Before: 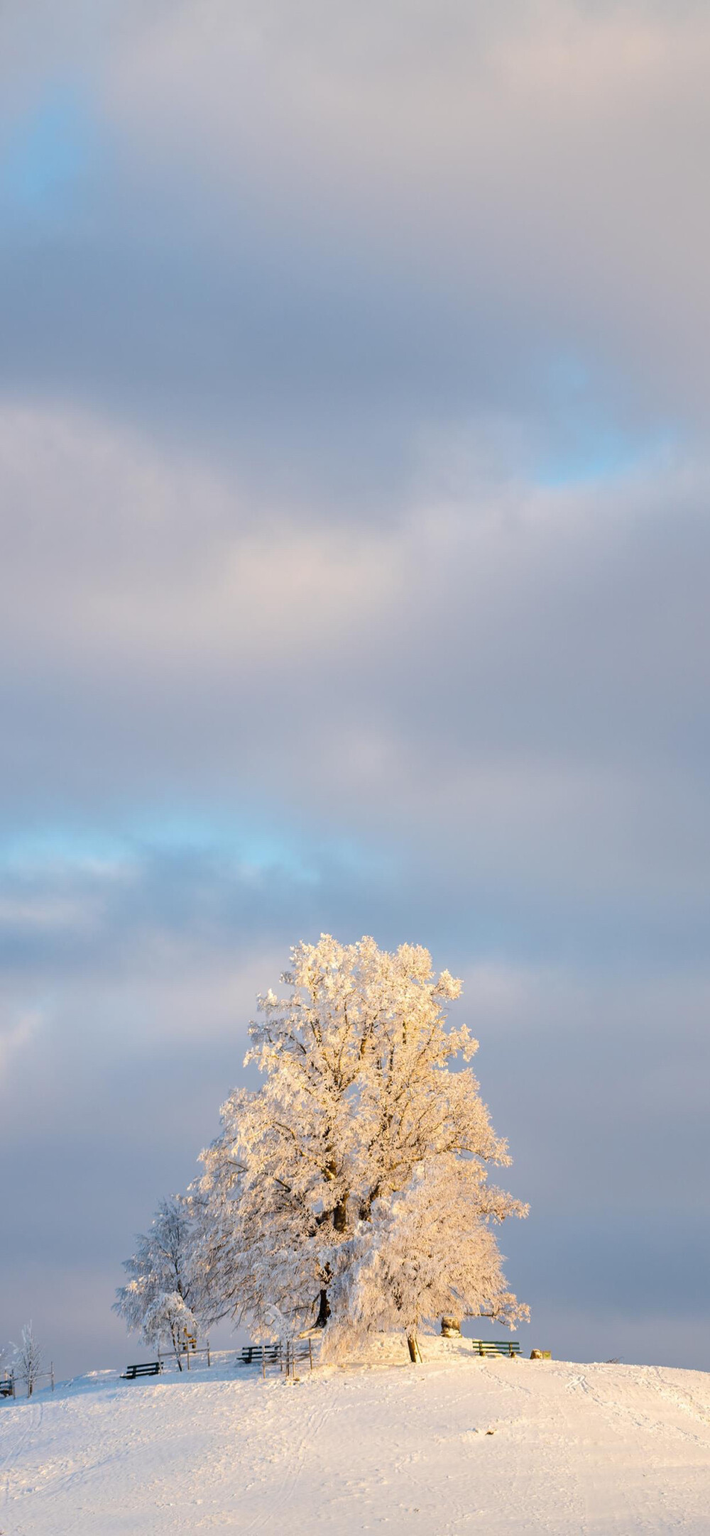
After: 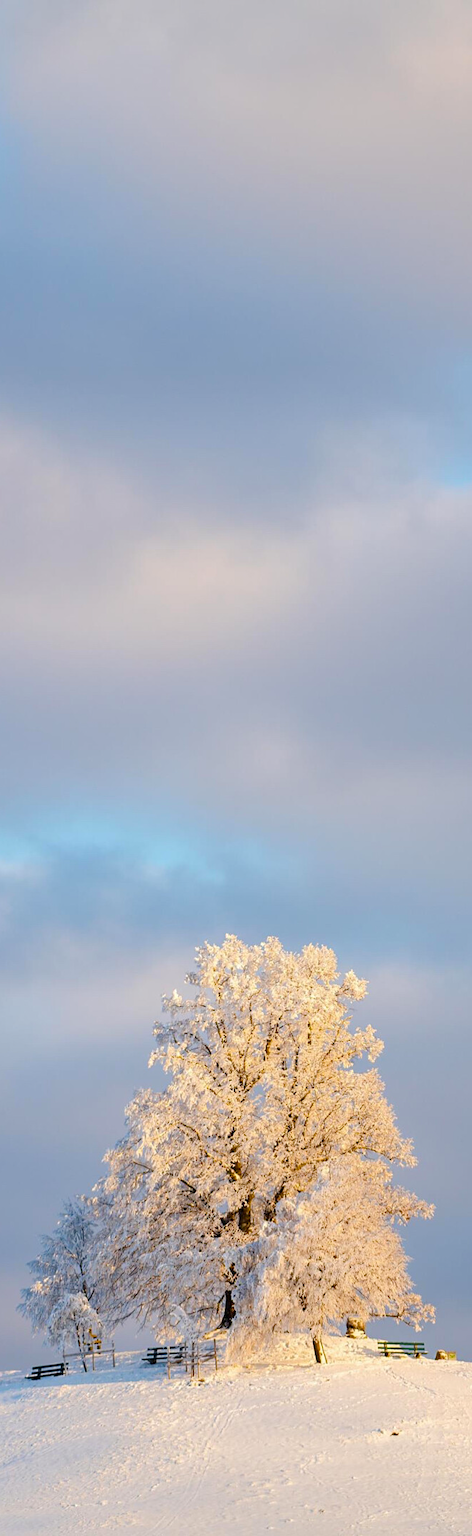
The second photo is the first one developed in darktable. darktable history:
sharpen: amount 0.201
color balance rgb: perceptual saturation grading › global saturation 20%, perceptual saturation grading › highlights -25.804%, perceptual saturation grading › shadows 25.172%, perceptual brilliance grading › global brilliance 2.858%, perceptual brilliance grading › highlights -3.409%, perceptual brilliance grading › shadows 3.559%, global vibrance 20%
crop and rotate: left 13.431%, right 19.918%
